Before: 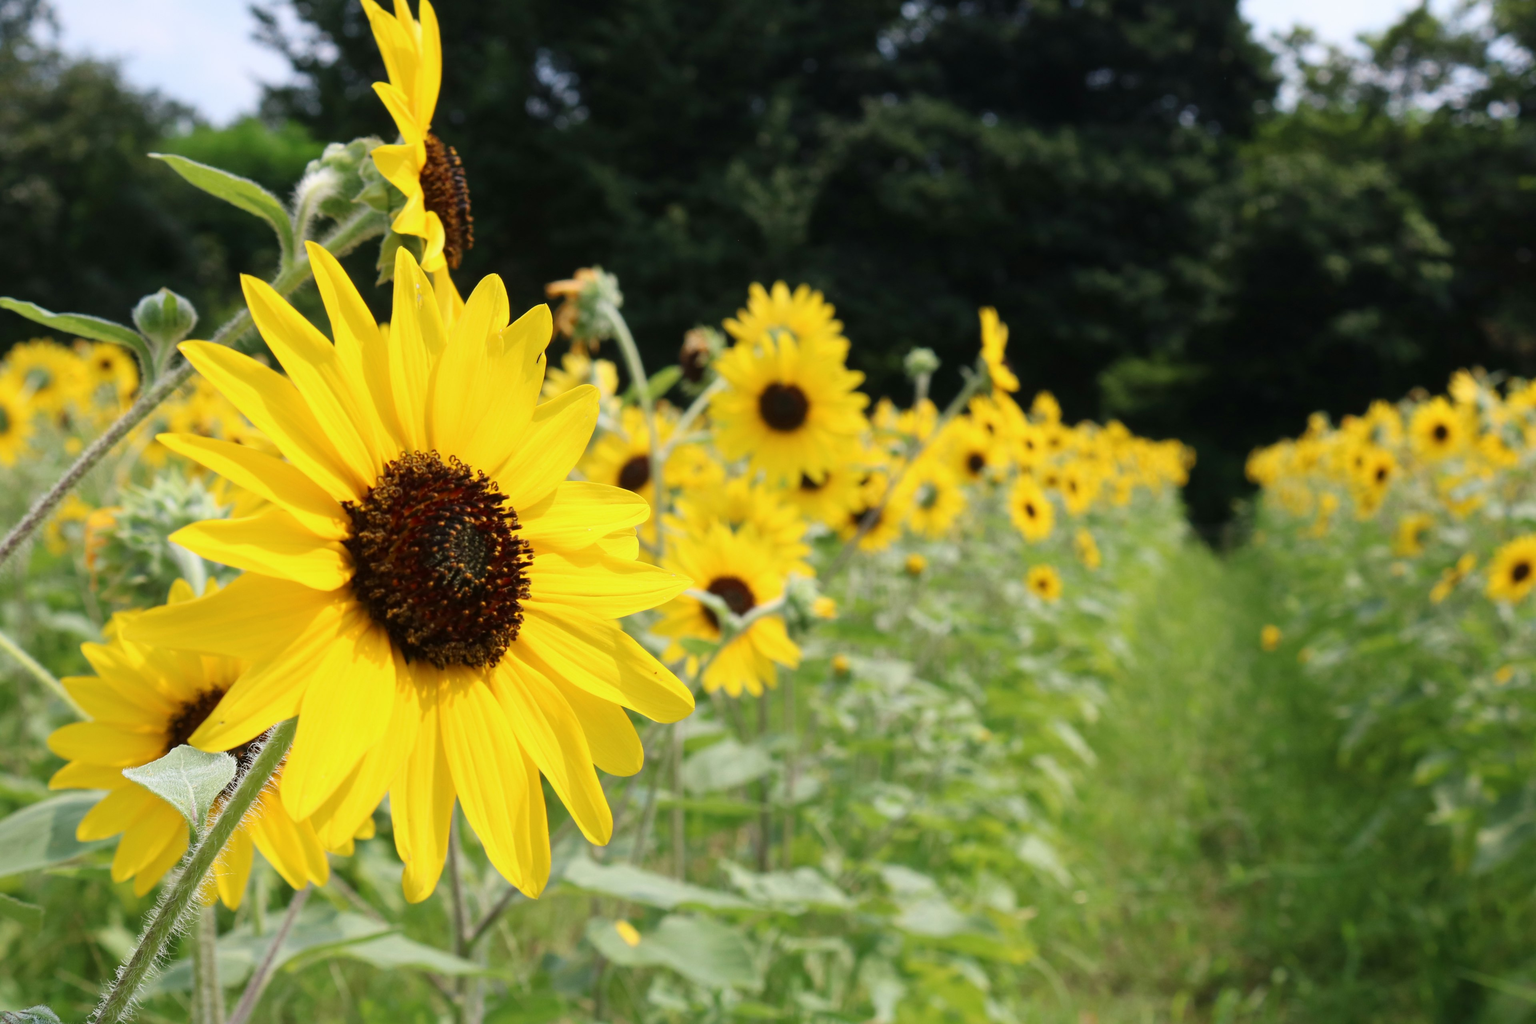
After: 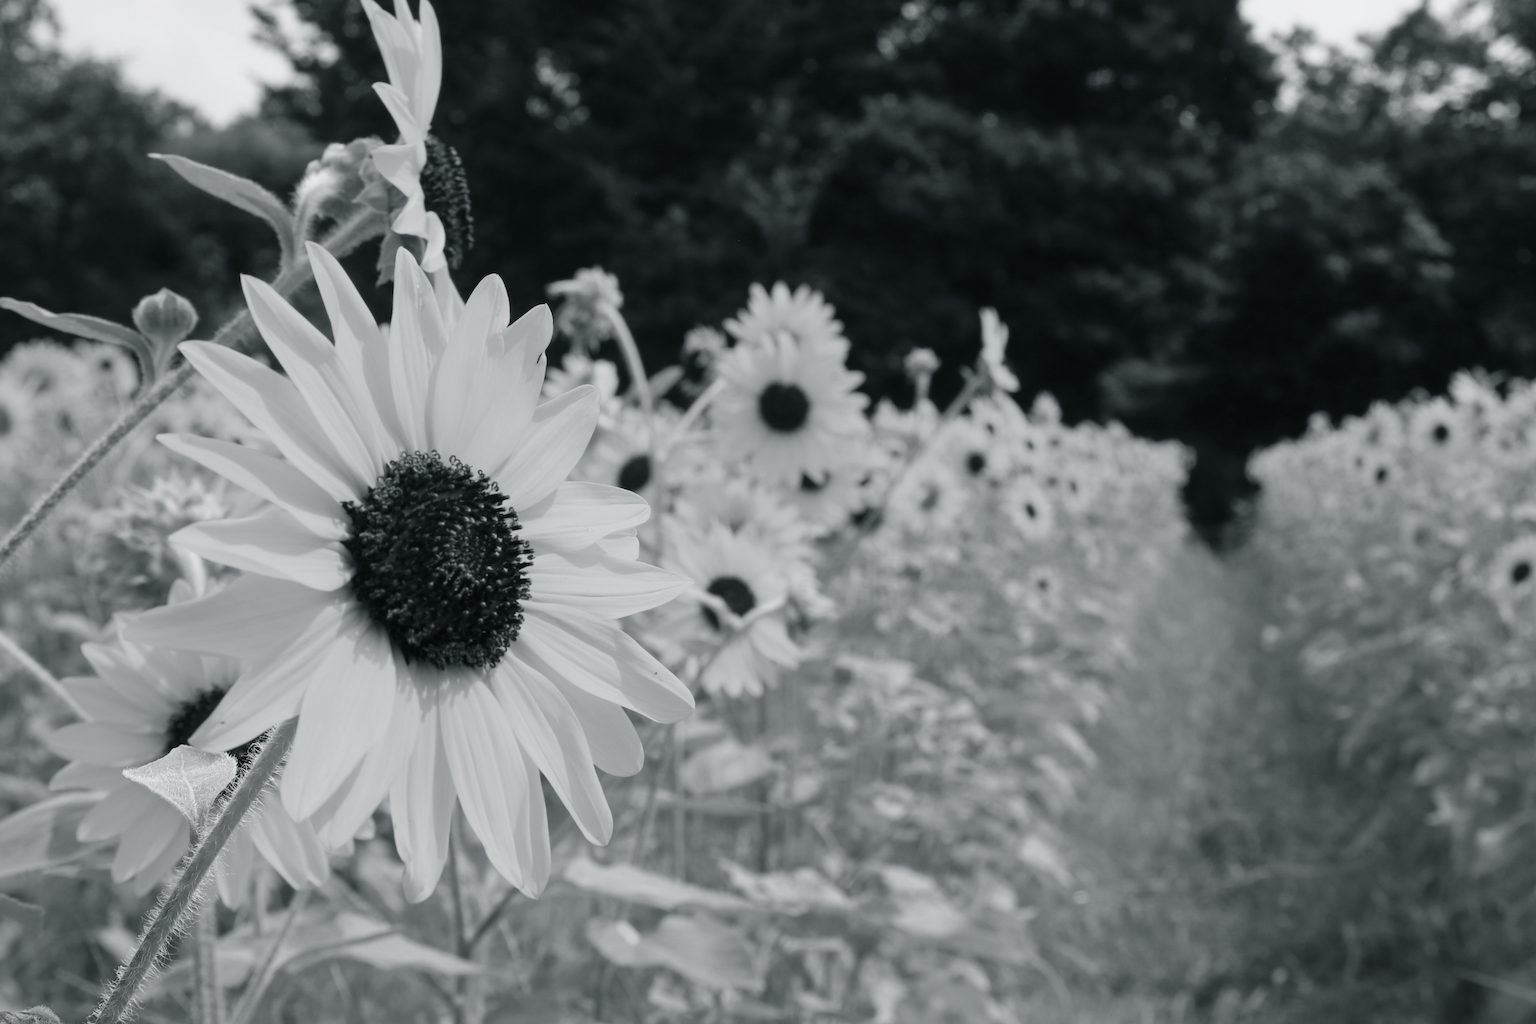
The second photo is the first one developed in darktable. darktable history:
color calibration: output gray [0.267, 0.423, 0.261, 0], illuminant as shot in camera, x 0.358, y 0.373, temperature 4628.91 K
color balance rgb: power › chroma 0.473%, power › hue 214.99°, linear chroma grading › shadows 31.971%, linear chroma grading › global chroma -1.722%, linear chroma grading › mid-tones 4.024%, perceptual saturation grading › global saturation 20%, perceptual saturation grading › highlights -25.388%, perceptual saturation grading › shadows 49.876%, perceptual brilliance grading › global brilliance 2.755%, perceptual brilliance grading › highlights -3.337%, perceptual brilliance grading › shadows 3.046%
